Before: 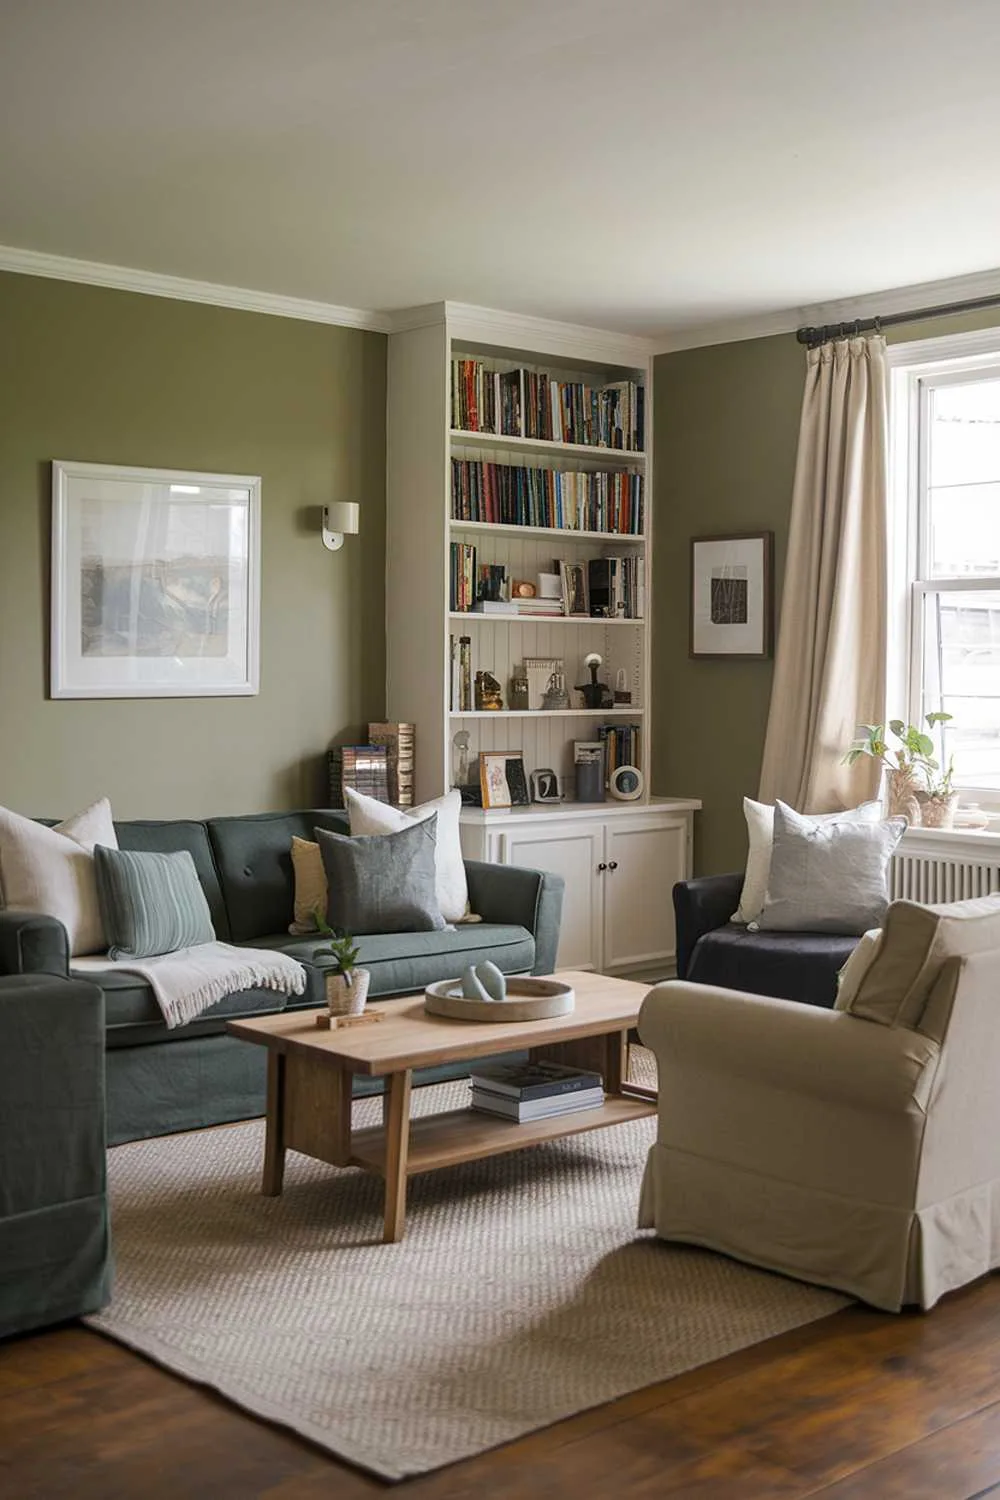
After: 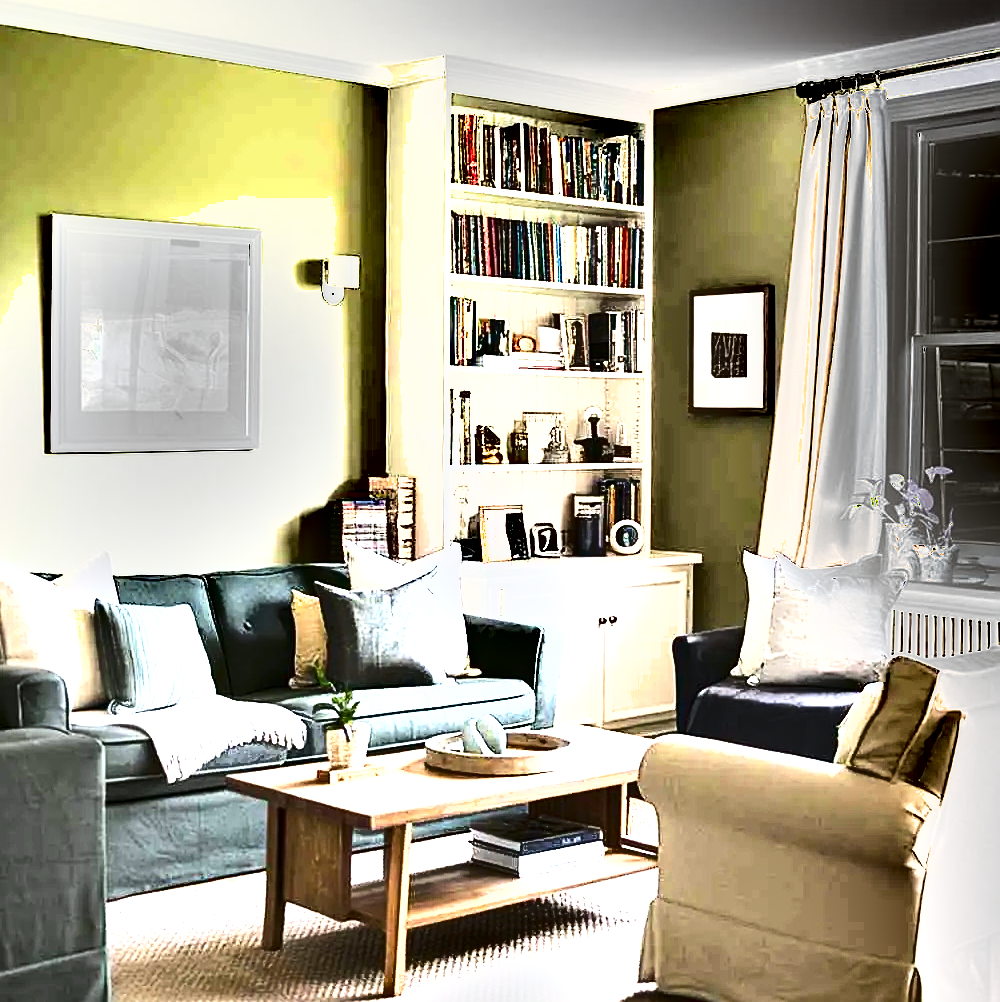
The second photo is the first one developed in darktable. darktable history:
crop: top 16.41%, bottom 16.765%
tone curve: curves: ch0 [(0, 0) (0.003, 0) (0.011, 0) (0.025, 0) (0.044, 0.006) (0.069, 0.024) (0.1, 0.038) (0.136, 0.052) (0.177, 0.08) (0.224, 0.112) (0.277, 0.145) (0.335, 0.206) (0.399, 0.284) (0.468, 0.372) (0.543, 0.477) (0.623, 0.593) (0.709, 0.717) (0.801, 0.815) (0.898, 0.92) (1, 1)], color space Lab, independent channels, preserve colors none
sharpen: on, module defaults
exposure: black level correction 0, exposure 1.87 EV, compensate exposure bias true, compensate highlight preservation false
color calibration: x 0.353, y 0.367, temperature 4709.59 K, saturation algorithm version 1 (2020)
tone equalizer: -8 EV -0.721 EV, -7 EV -0.738 EV, -6 EV -0.564 EV, -5 EV -0.416 EV, -3 EV 0.379 EV, -2 EV 0.6 EV, -1 EV 0.692 EV, +0 EV 0.754 EV, smoothing diameter 24.94%, edges refinement/feathering 12.75, preserve details guided filter
shadows and highlights: soften with gaussian
